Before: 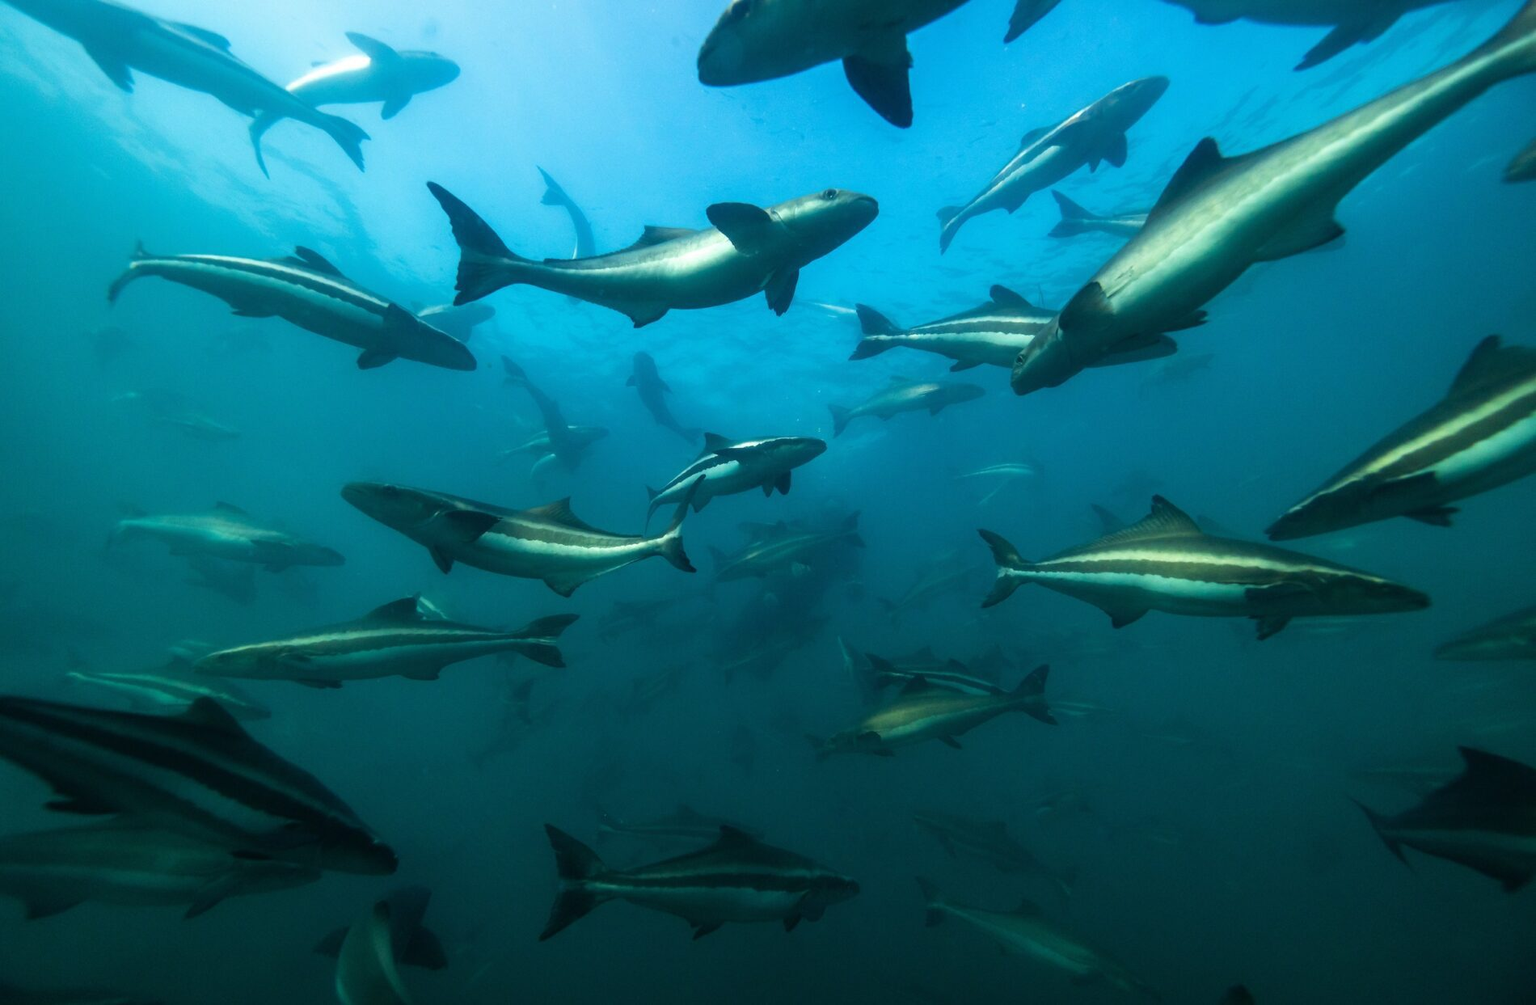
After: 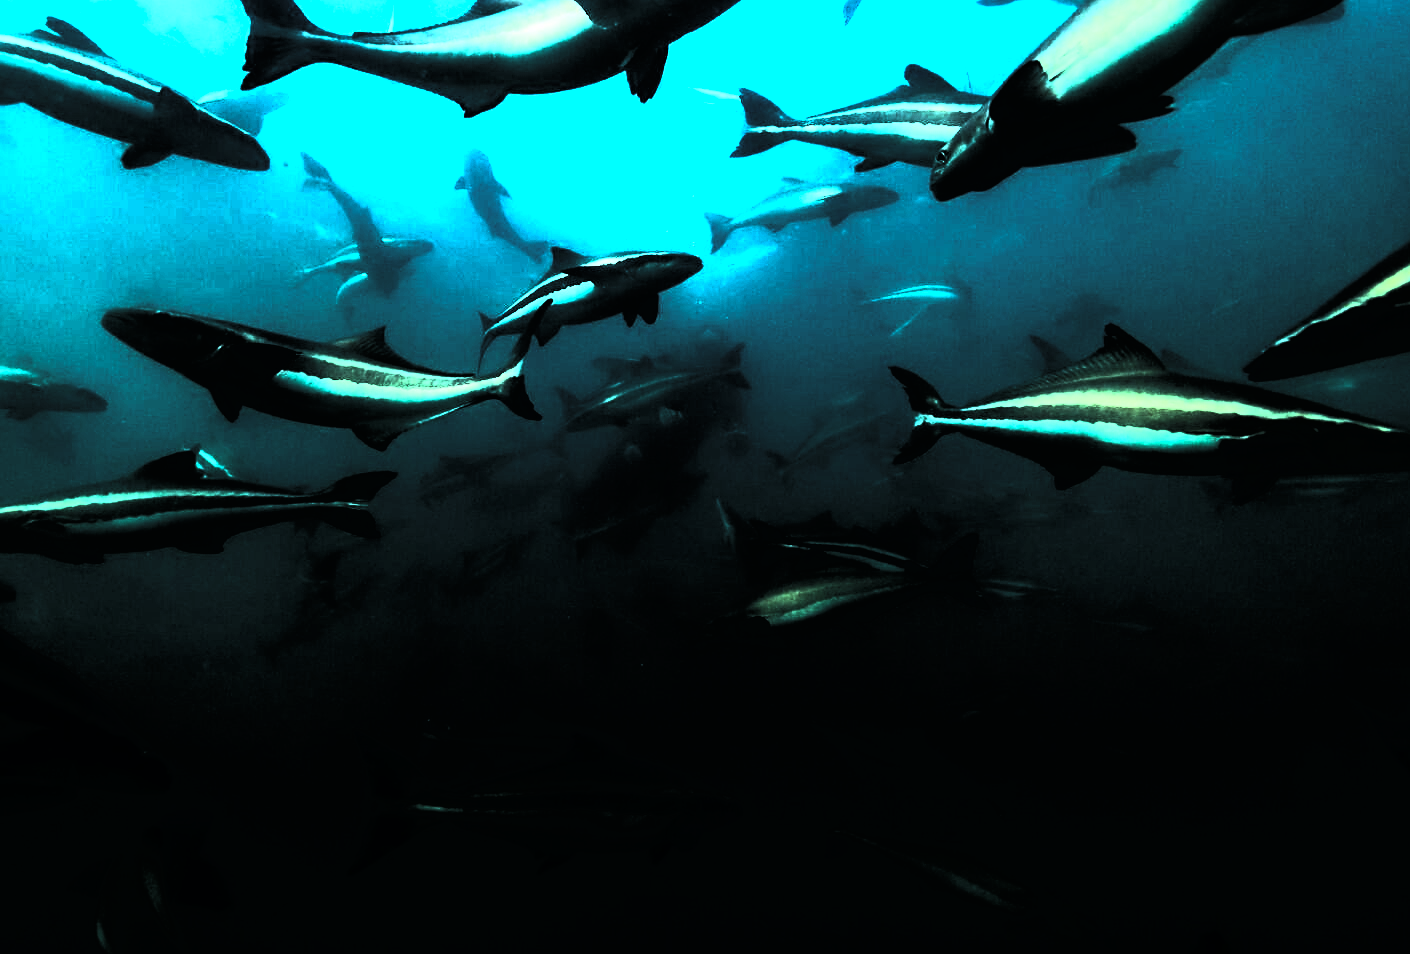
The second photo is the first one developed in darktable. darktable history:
crop: left 16.86%, top 23.222%, right 8.895%
tone curve: curves: ch0 [(0, 0) (0.003, 0.001) (0.011, 0.003) (0.025, 0.003) (0.044, 0.003) (0.069, 0.003) (0.1, 0.006) (0.136, 0.007) (0.177, 0.009) (0.224, 0.007) (0.277, 0.026) (0.335, 0.126) (0.399, 0.254) (0.468, 0.493) (0.543, 0.892) (0.623, 0.984) (0.709, 0.979) (0.801, 0.979) (0.898, 0.982) (1, 1)], color space Lab, linked channels, preserve colors none
sharpen: on, module defaults
